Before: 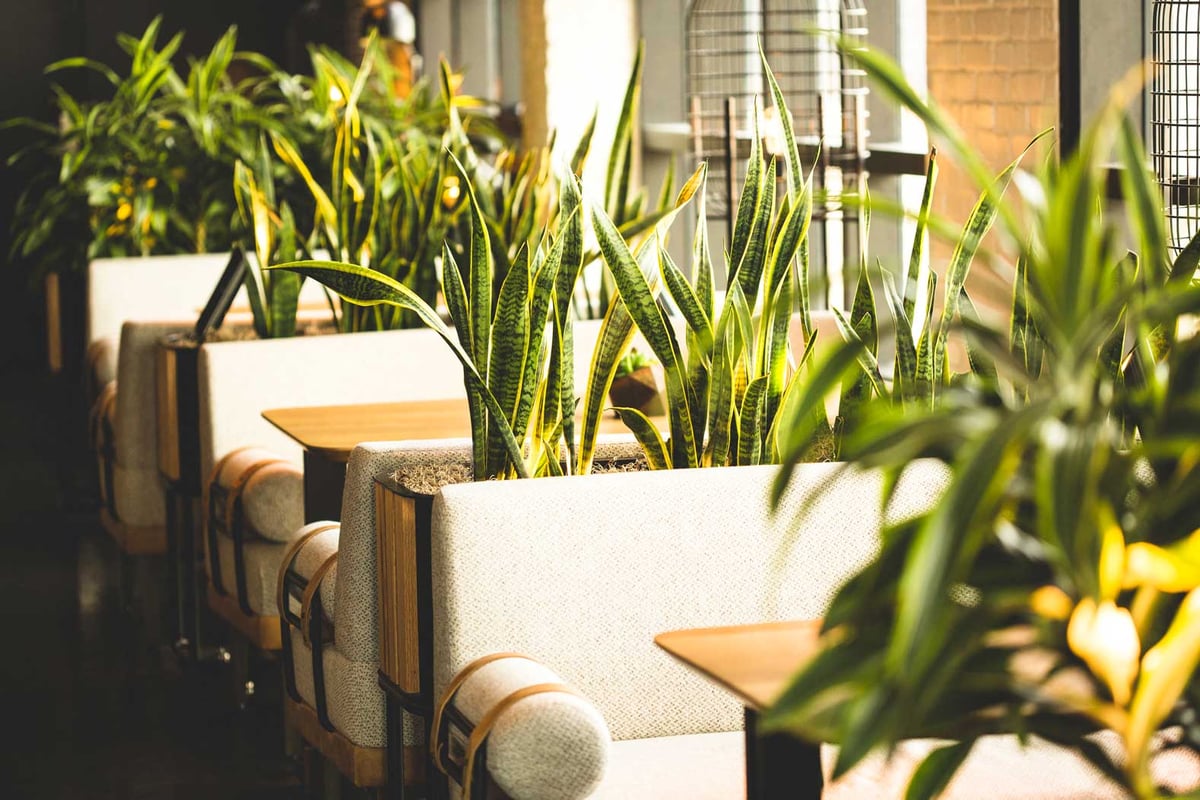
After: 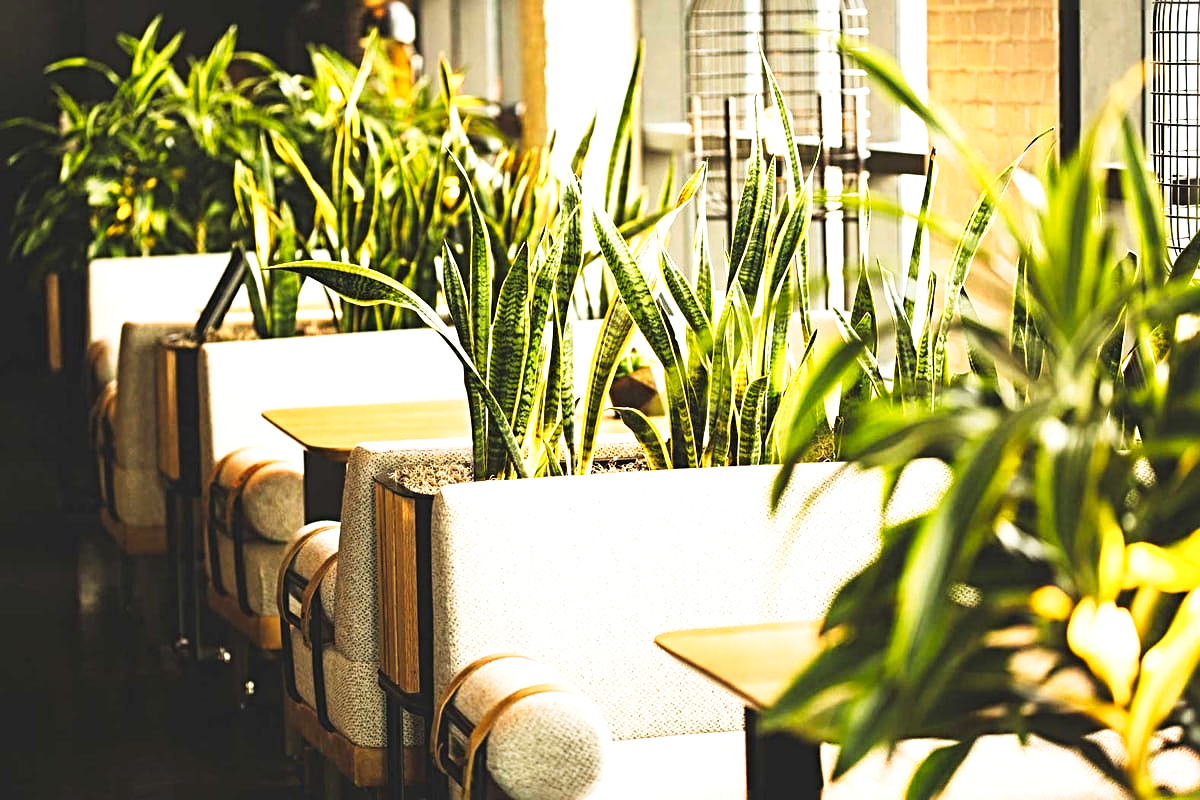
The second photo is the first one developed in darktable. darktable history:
exposure: exposure 0.29 EV, compensate highlight preservation false
sharpen: radius 4
tone curve: curves: ch0 [(0, 0) (0.003, 0.011) (0.011, 0.019) (0.025, 0.03) (0.044, 0.045) (0.069, 0.061) (0.1, 0.085) (0.136, 0.119) (0.177, 0.159) (0.224, 0.205) (0.277, 0.261) (0.335, 0.329) (0.399, 0.407) (0.468, 0.508) (0.543, 0.606) (0.623, 0.71) (0.709, 0.815) (0.801, 0.903) (0.898, 0.957) (1, 1)], preserve colors none
